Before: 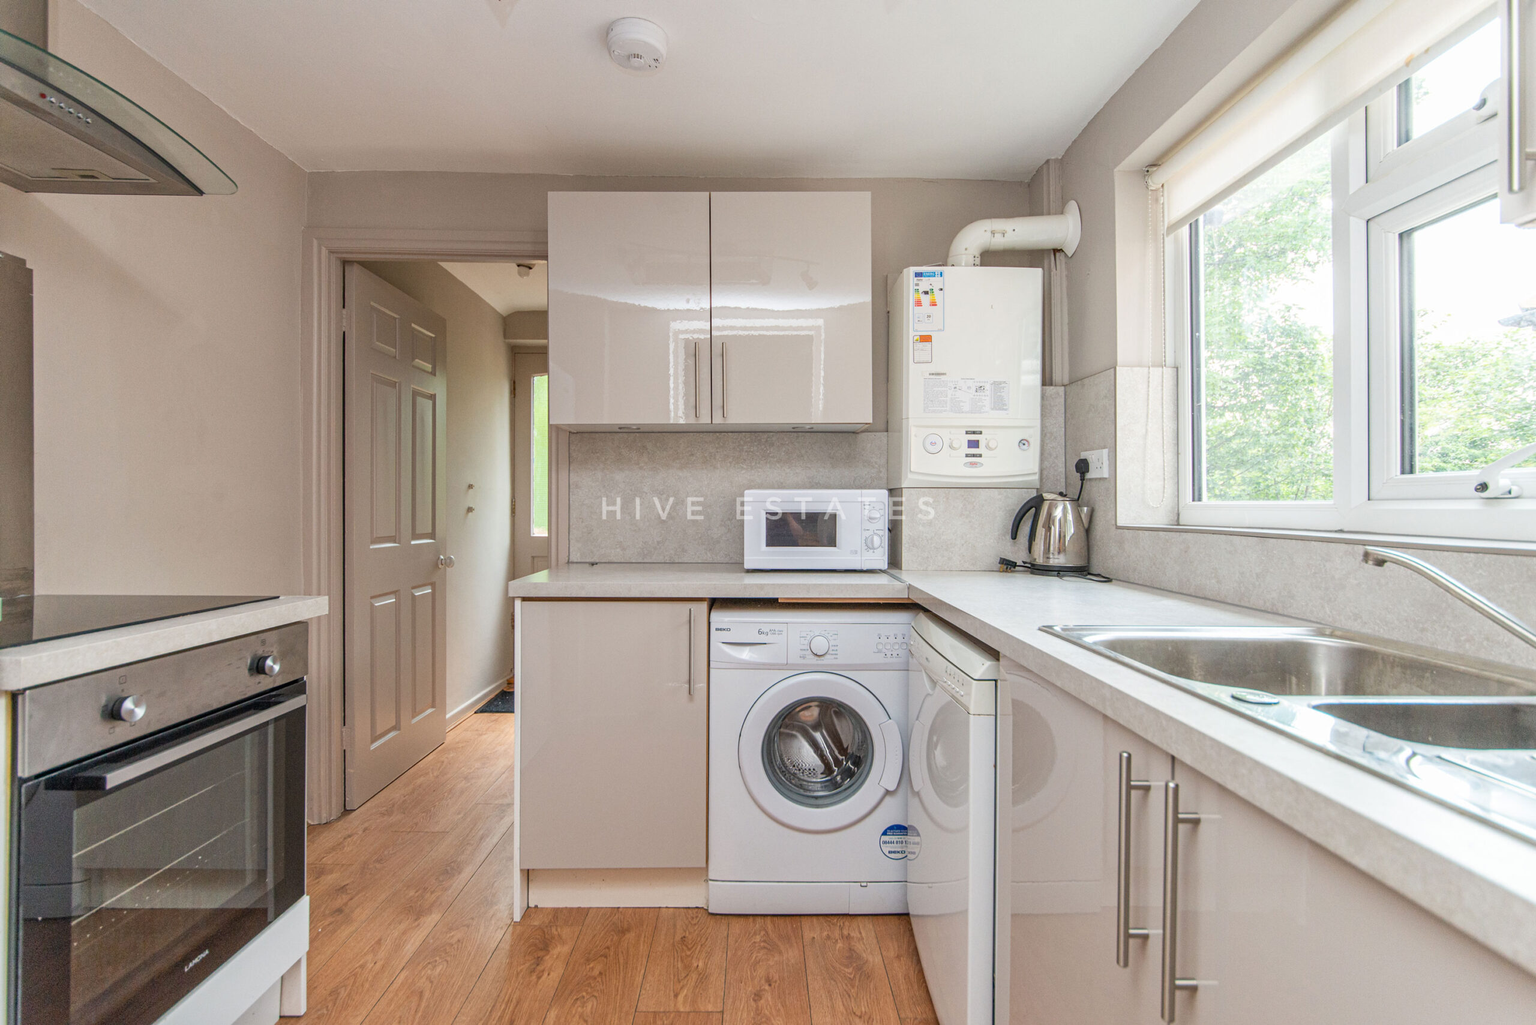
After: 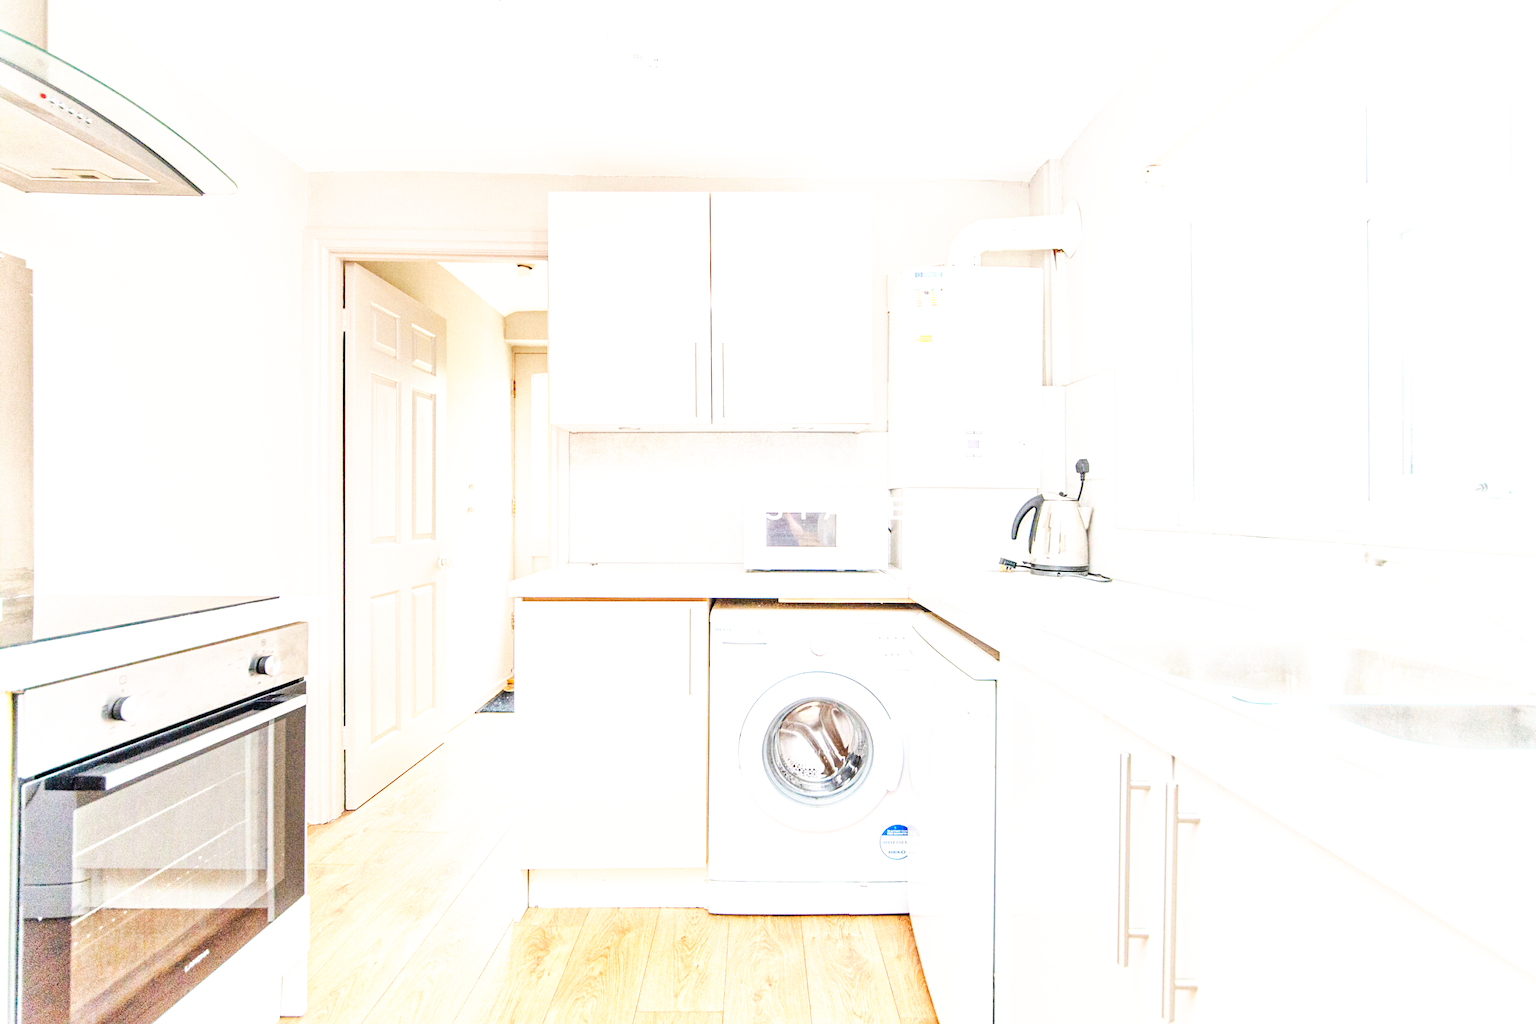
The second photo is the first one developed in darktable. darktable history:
contrast brightness saturation: saturation -0.021
base curve: curves: ch0 [(0, 0) (0.007, 0.004) (0.027, 0.03) (0.046, 0.07) (0.207, 0.54) (0.442, 0.872) (0.673, 0.972) (1, 1)], preserve colors none
exposure: black level correction 0.001, exposure 1.656 EV, compensate highlight preservation false
